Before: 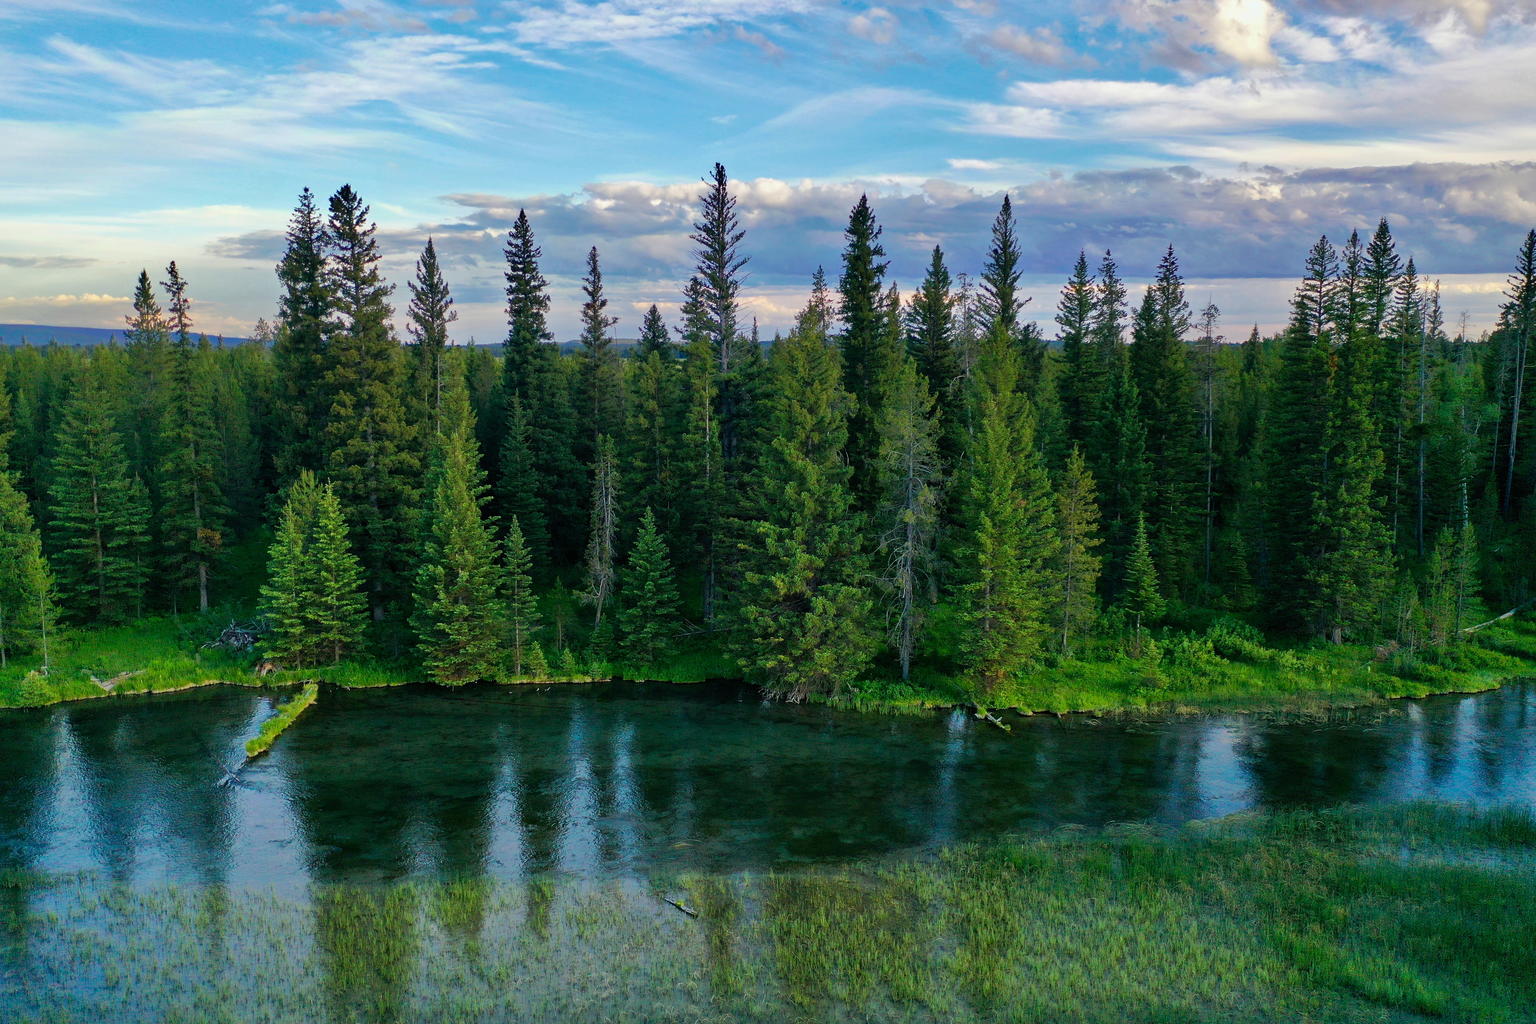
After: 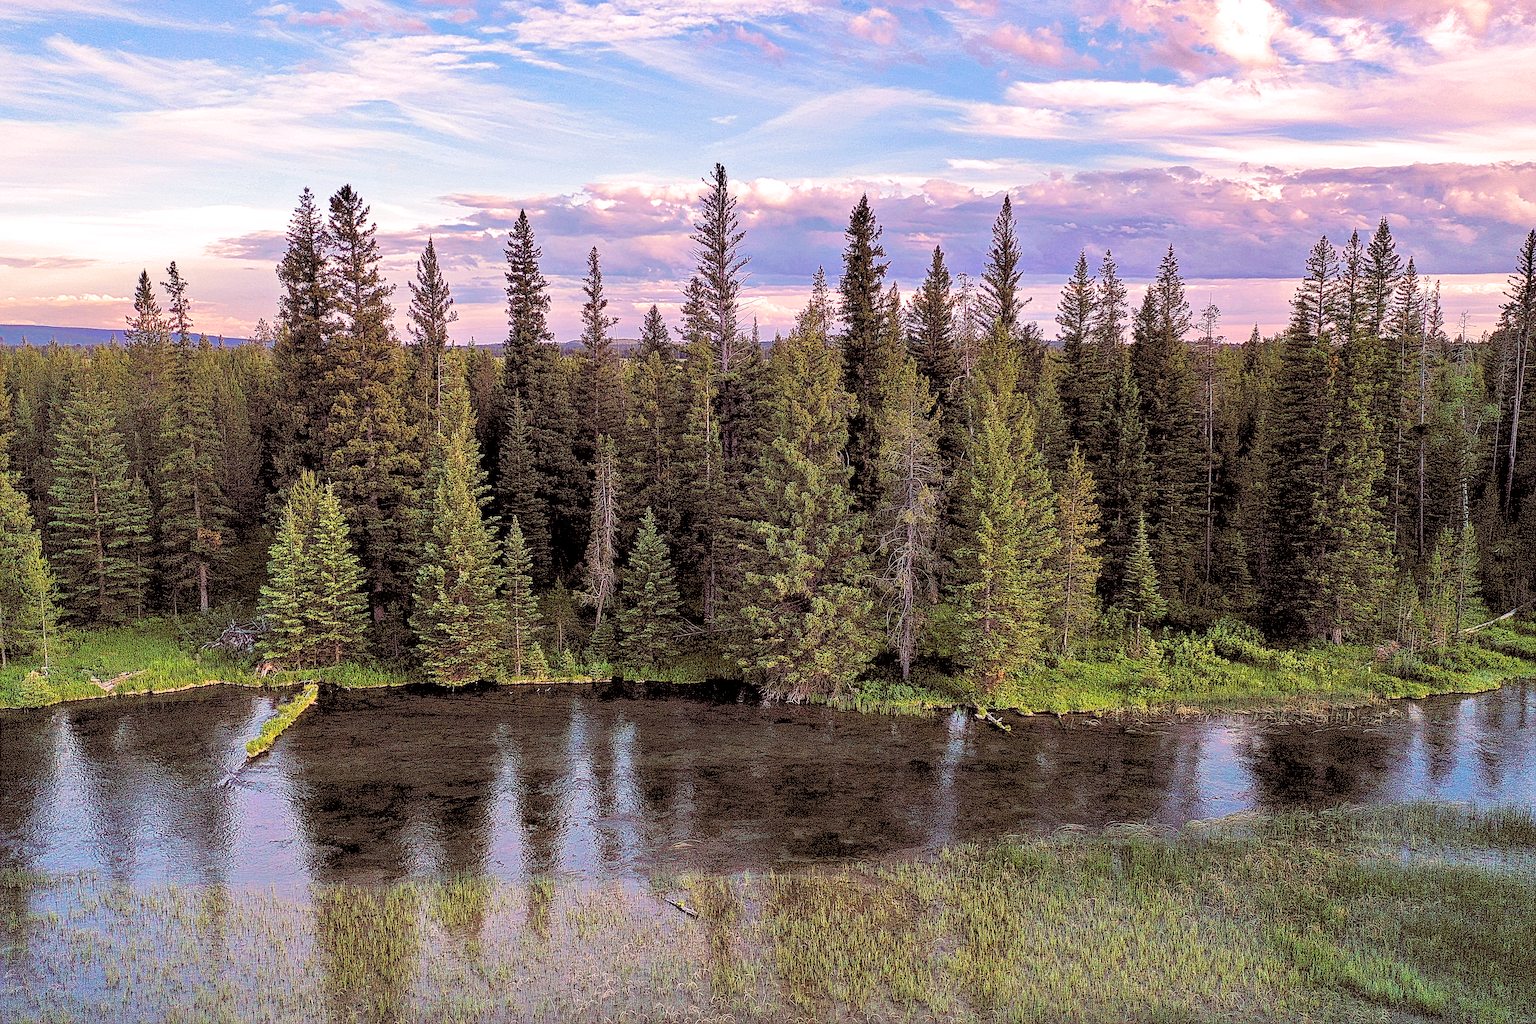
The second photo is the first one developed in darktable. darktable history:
white balance: red 1.188, blue 1.11
exposure: black level correction 0.001, exposure 0.5 EV, compensate exposure bias true, compensate highlight preservation false
color correction: highlights a* 6.27, highlights b* 8.19, shadows a* 5.94, shadows b* 7.23, saturation 0.9
local contrast: mode bilateral grid, contrast 20, coarseness 3, detail 300%, midtone range 0.2
rgb levels: preserve colors sum RGB, levels [[0.038, 0.433, 0.934], [0, 0.5, 1], [0, 0.5, 1]]
sharpen: on, module defaults
split-toning: on, module defaults
